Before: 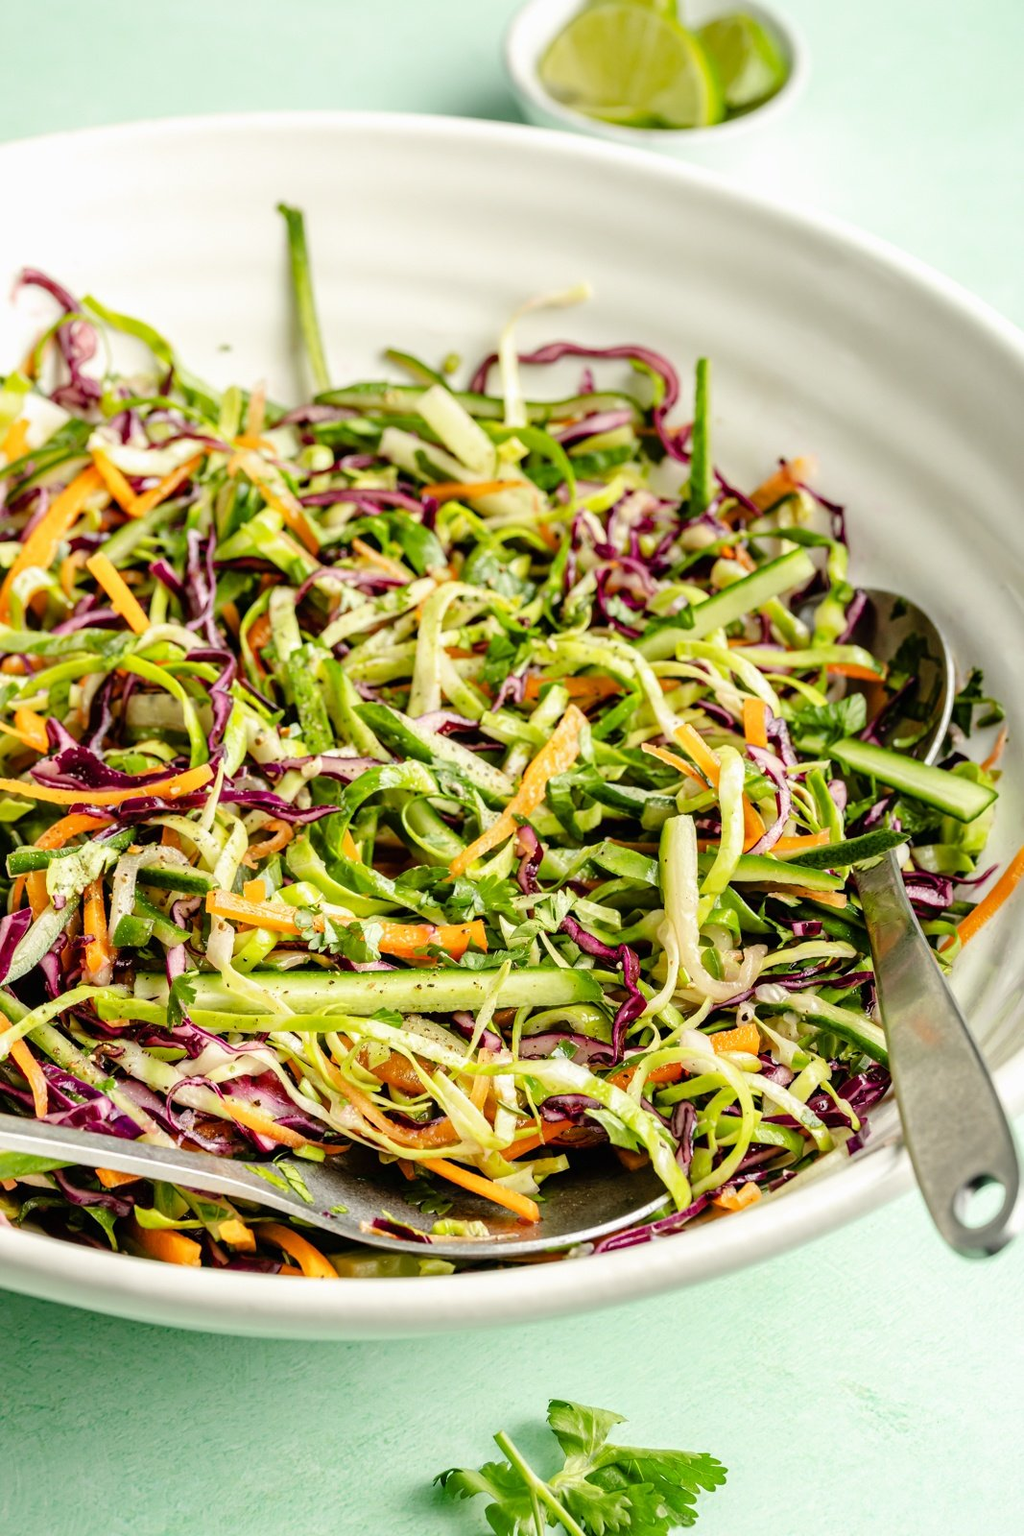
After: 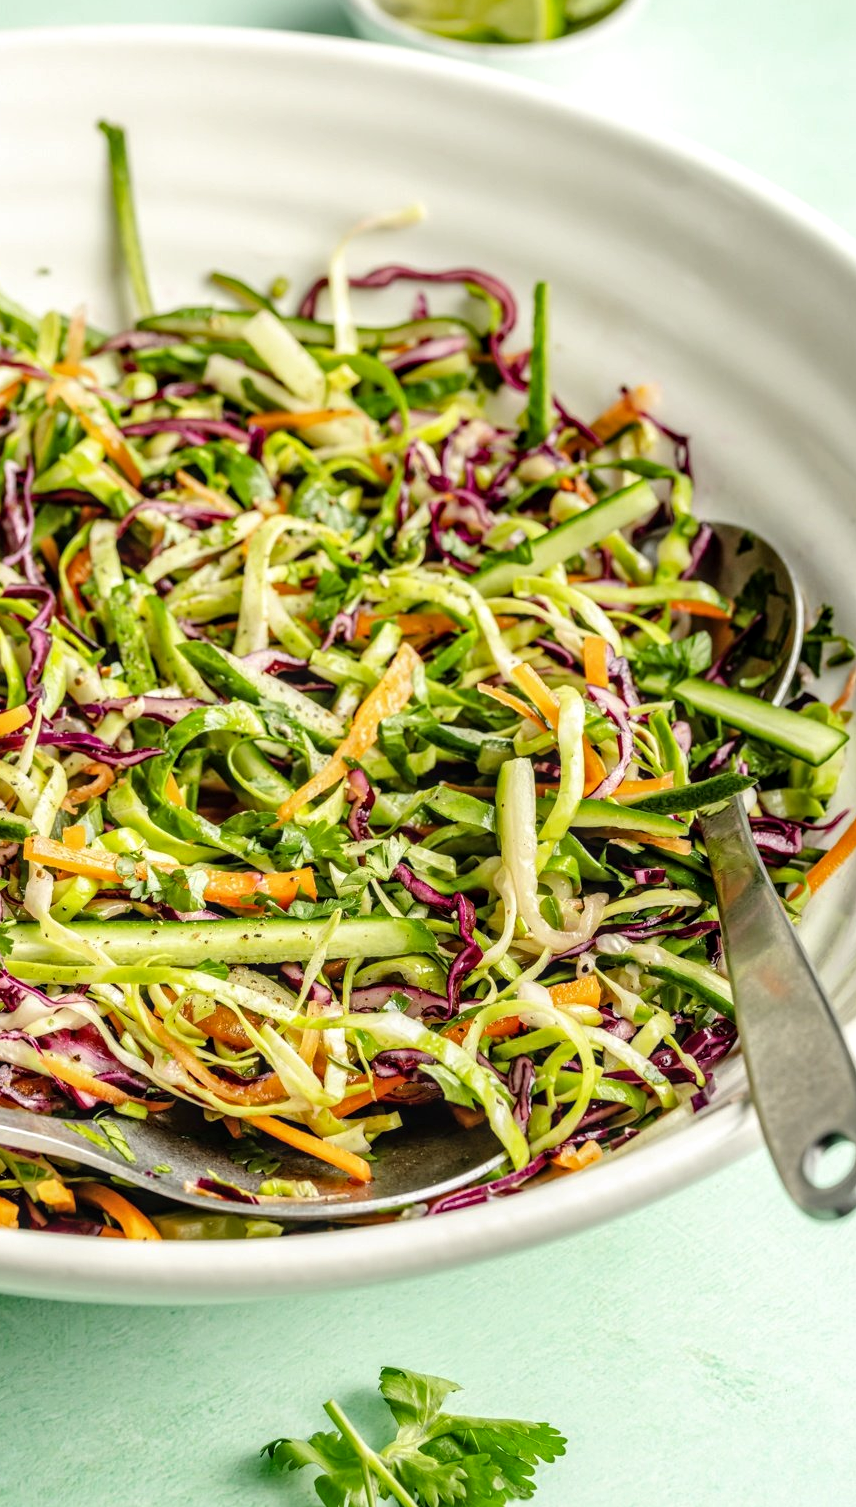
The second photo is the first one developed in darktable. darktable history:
crop and rotate: left 17.959%, top 5.771%, right 1.742%
local contrast: on, module defaults
